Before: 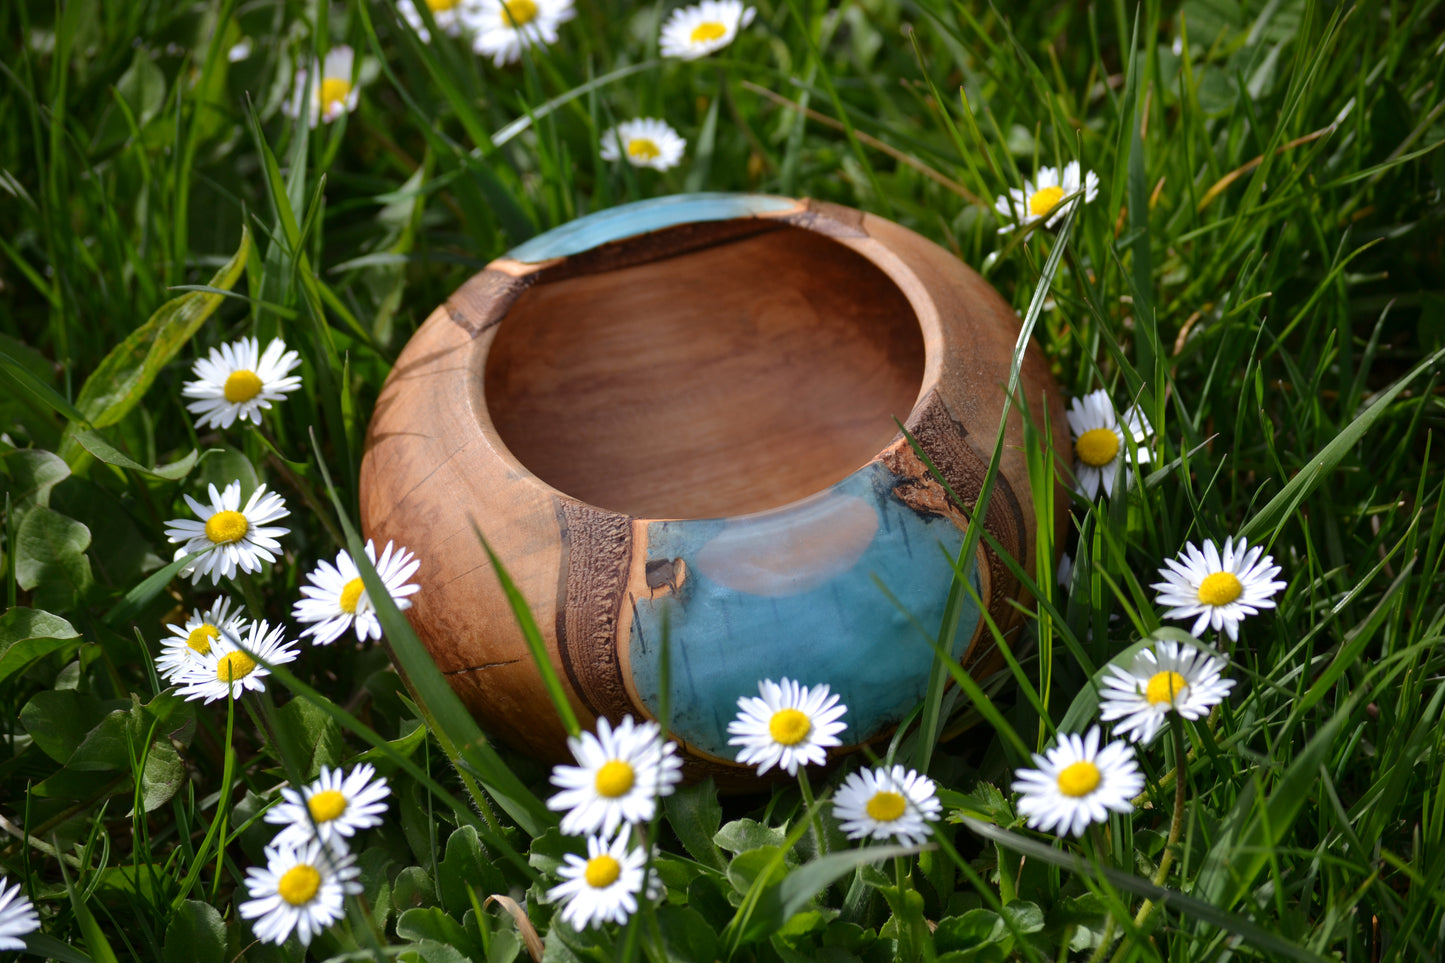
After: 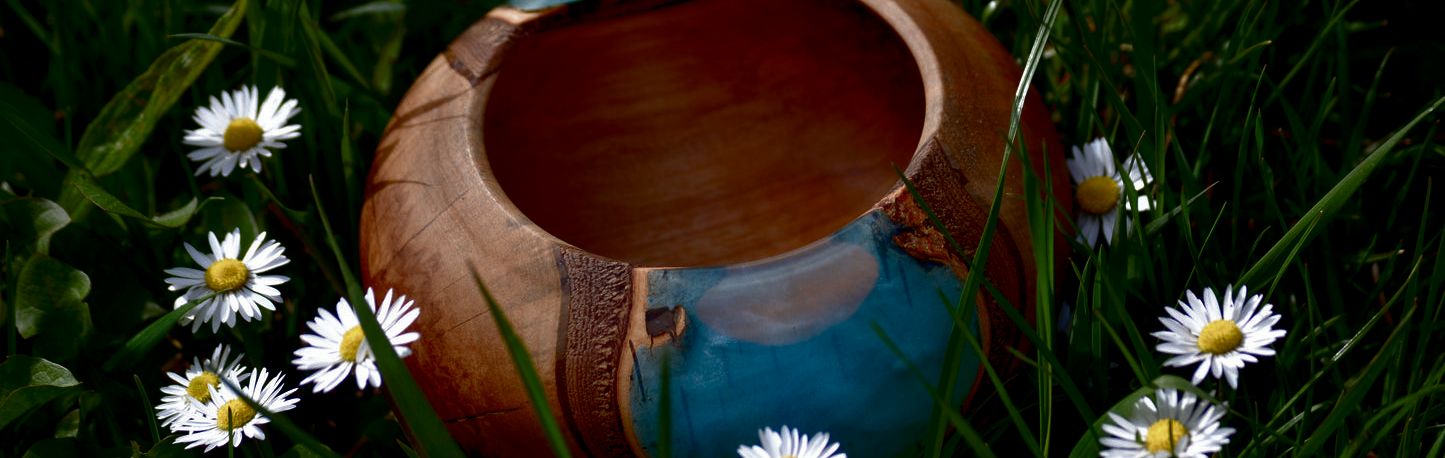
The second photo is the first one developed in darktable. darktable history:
crop and rotate: top 26.168%, bottom 26.239%
contrast brightness saturation: brightness -0.503
color balance rgb: global offset › luminance -0.868%, perceptual saturation grading › global saturation 20%, perceptual saturation grading › highlights -49.682%, perceptual saturation grading › shadows 25.562%, global vibrance 20%
